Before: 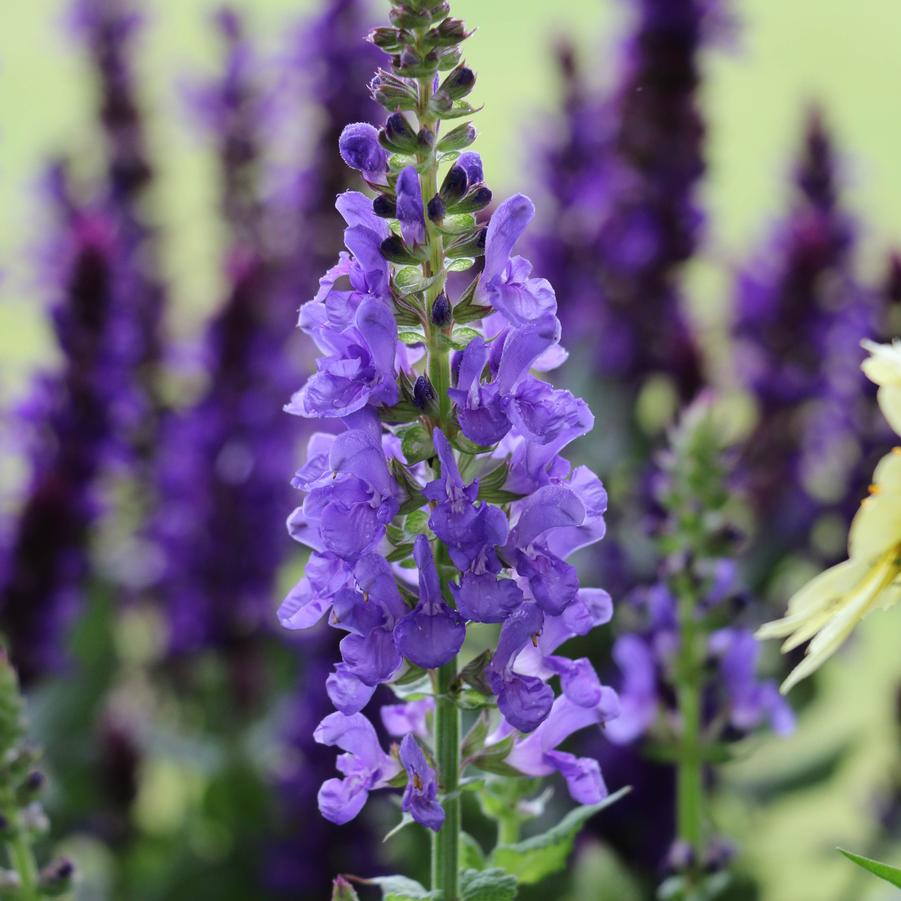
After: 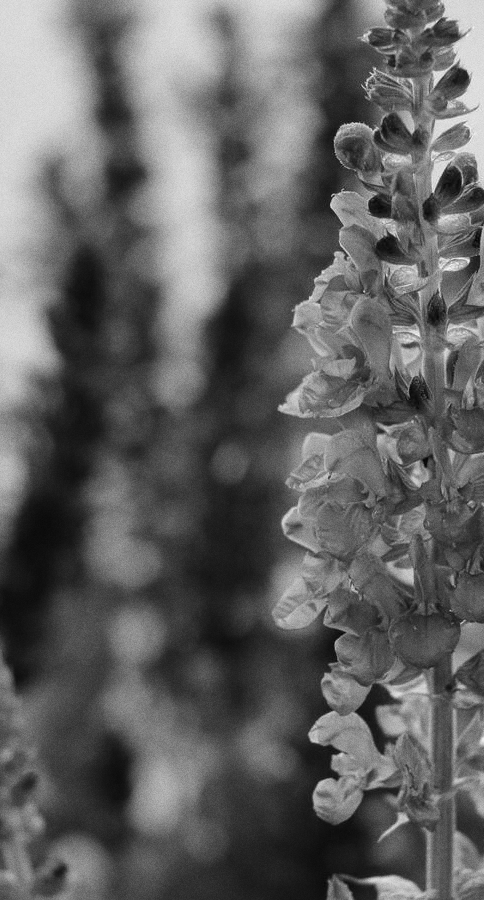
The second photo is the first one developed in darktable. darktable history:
monochrome: on, module defaults
crop: left 0.587%, right 45.588%, bottom 0.086%
grain: coarseness 0.09 ISO
